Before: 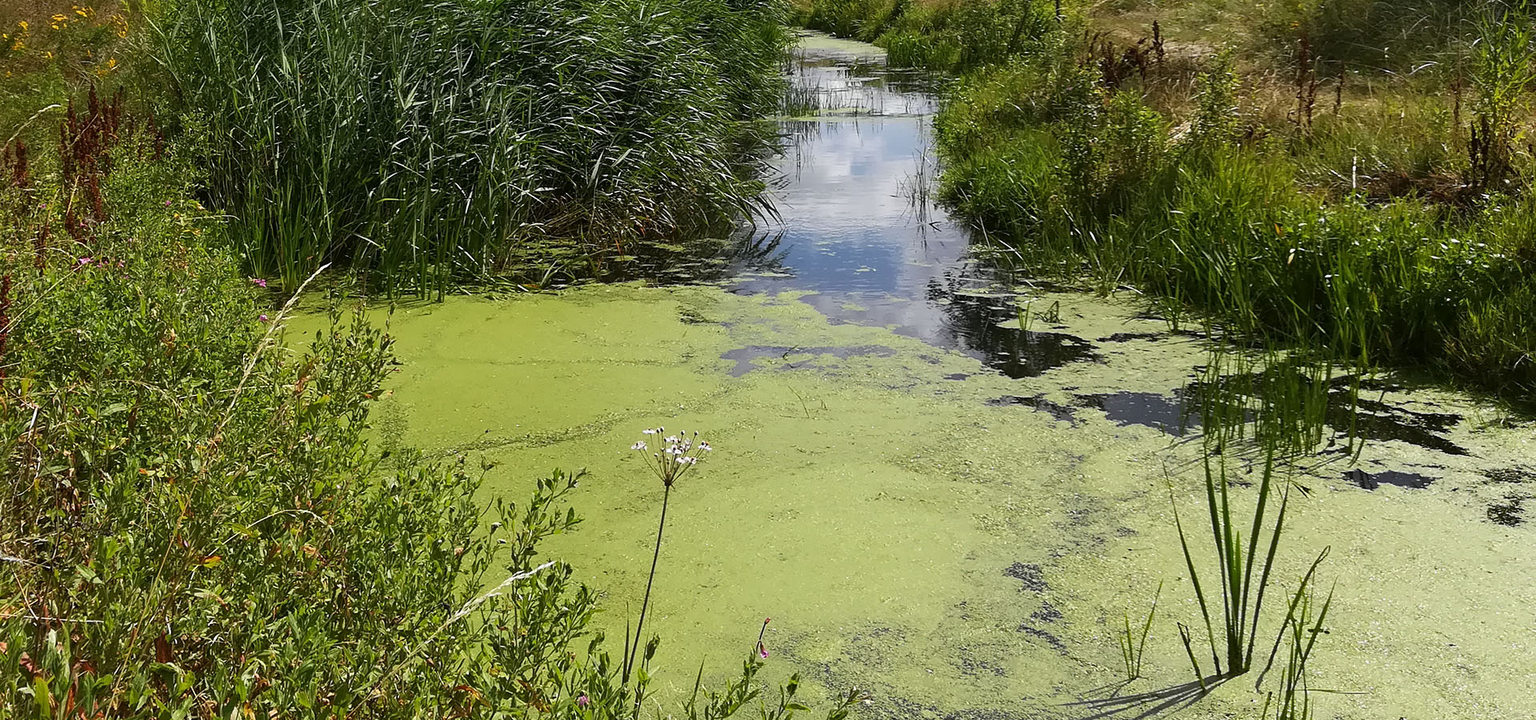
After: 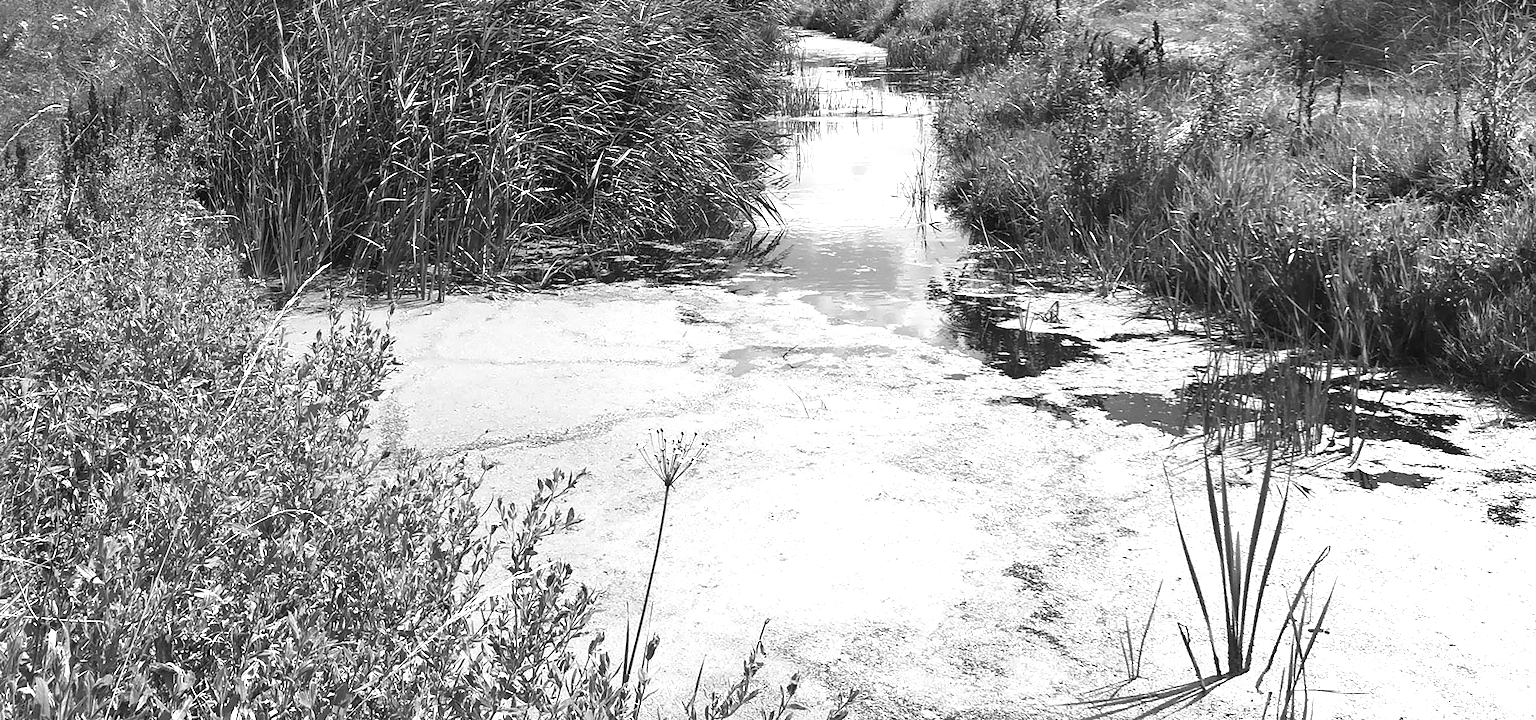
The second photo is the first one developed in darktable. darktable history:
white balance: red 1.123, blue 0.83
monochrome: on, module defaults
exposure: black level correction 0, exposure 1.173 EV, compensate exposure bias true, compensate highlight preservation false
